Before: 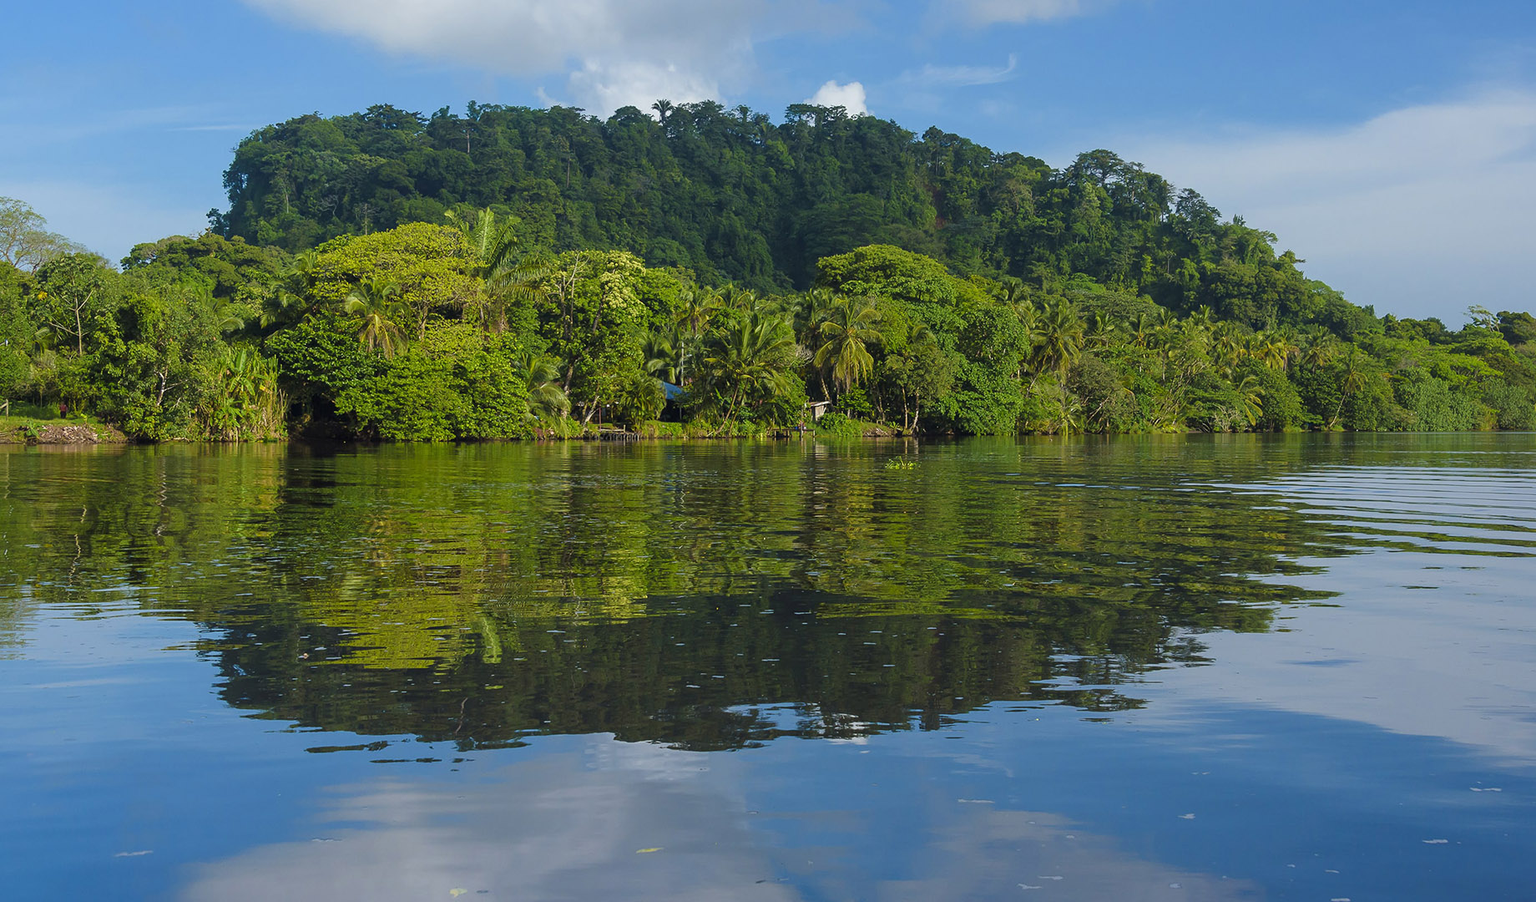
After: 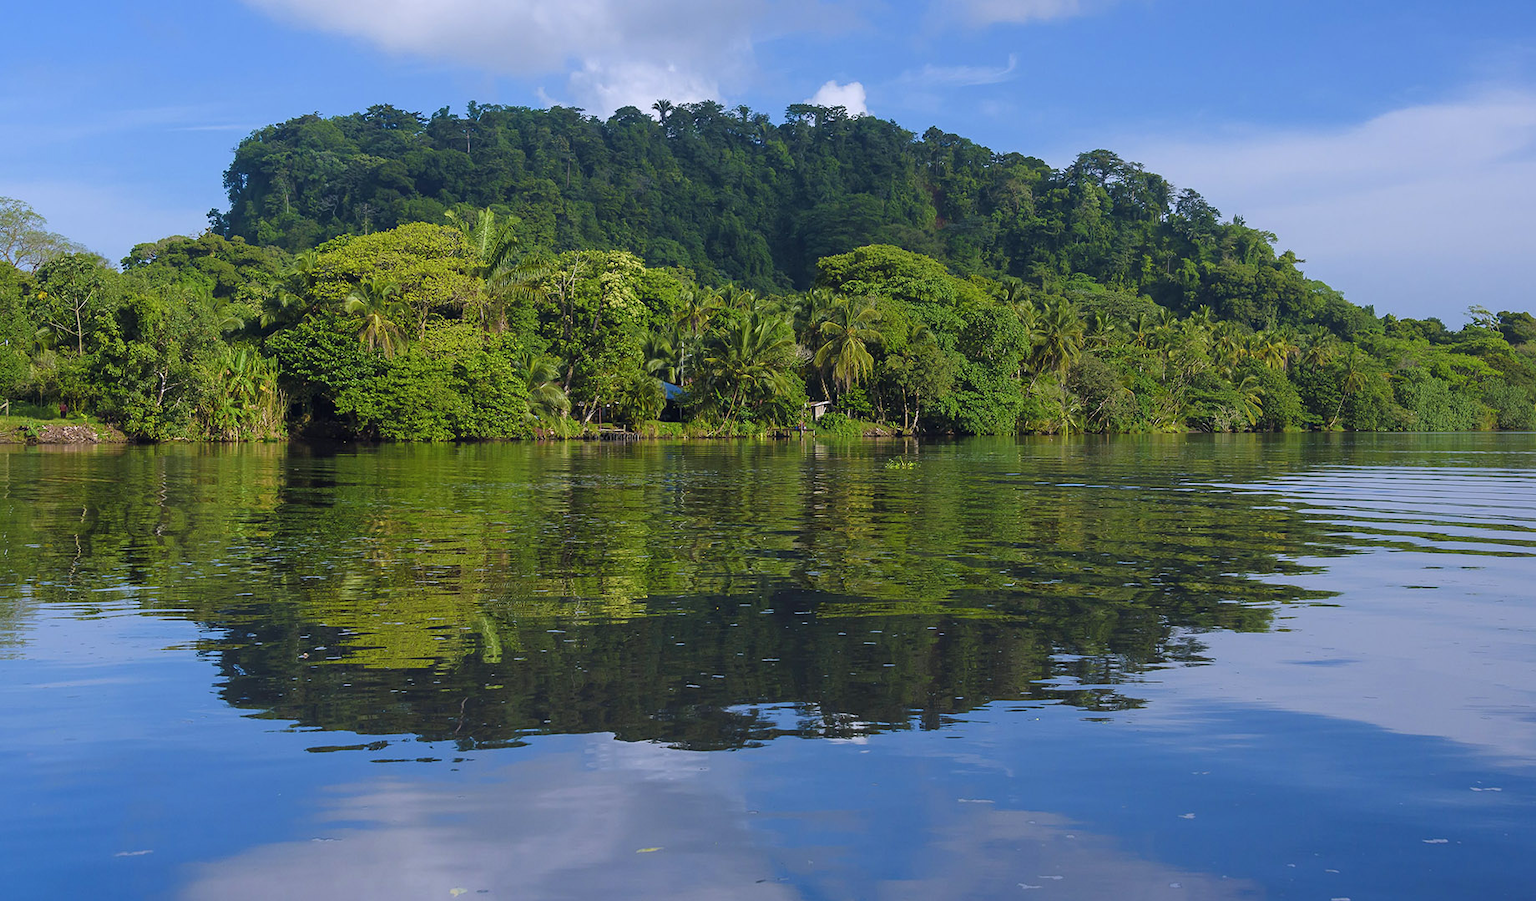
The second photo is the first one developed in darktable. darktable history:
color calibration: illuminant as shot in camera, x 0.37, y 0.382, temperature 4313.32 K
color correction: highlights a* 3.84, highlights b* 5.07
